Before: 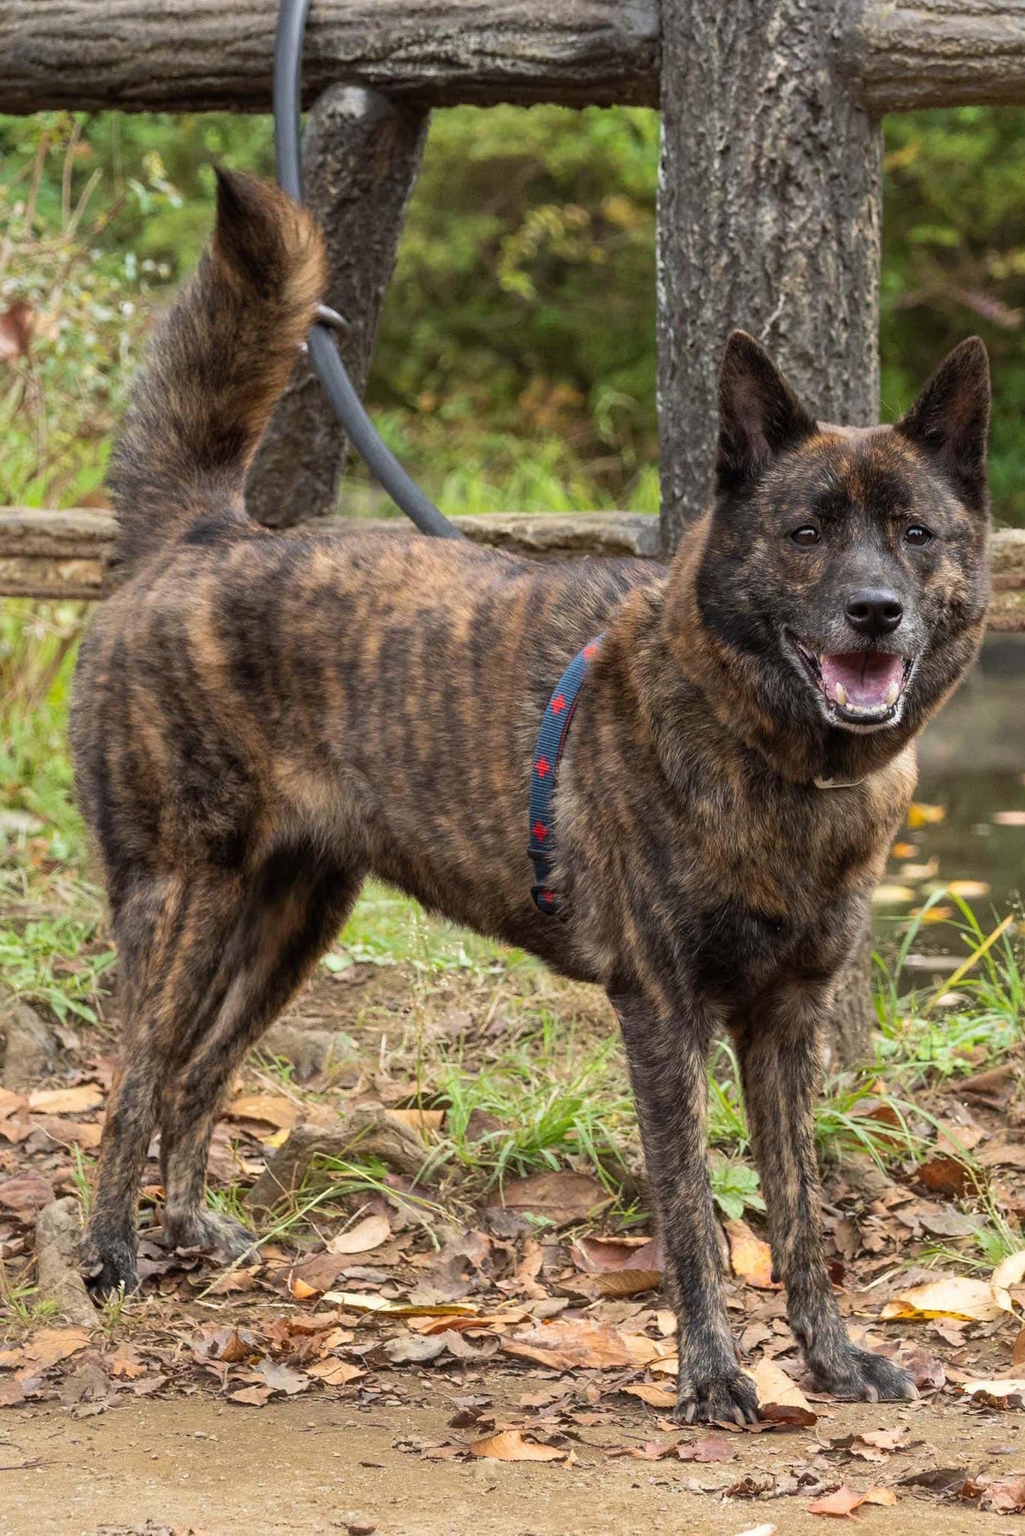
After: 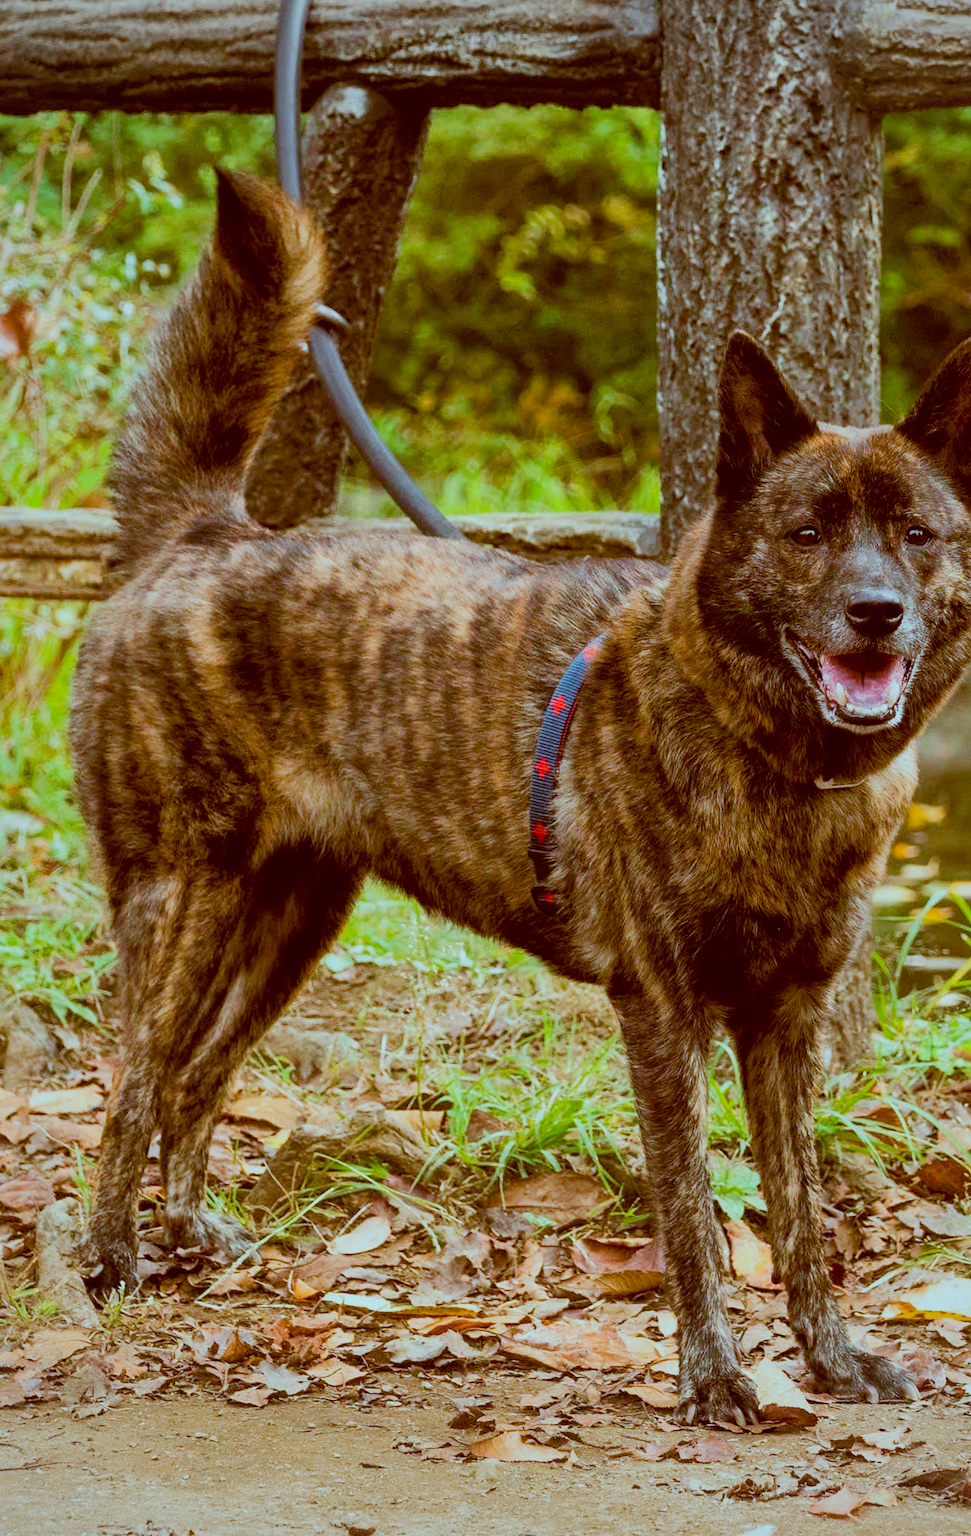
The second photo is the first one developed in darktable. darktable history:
crop and rotate: right 5.167%
color balance rgb: perceptual saturation grading › global saturation 10%, global vibrance 10%
sigmoid: contrast 1.7
color balance: lift [1, 1.015, 1.004, 0.985], gamma [1, 0.958, 0.971, 1.042], gain [1, 0.956, 0.977, 1.044]
vignetting: fall-off start 85%, fall-off radius 80%, brightness -0.182, saturation -0.3, width/height ratio 1.219, dithering 8-bit output, unbound false
color correction: highlights a* -14.62, highlights b* -16.22, shadows a* 10.12, shadows b* 29.4
shadows and highlights: on, module defaults
